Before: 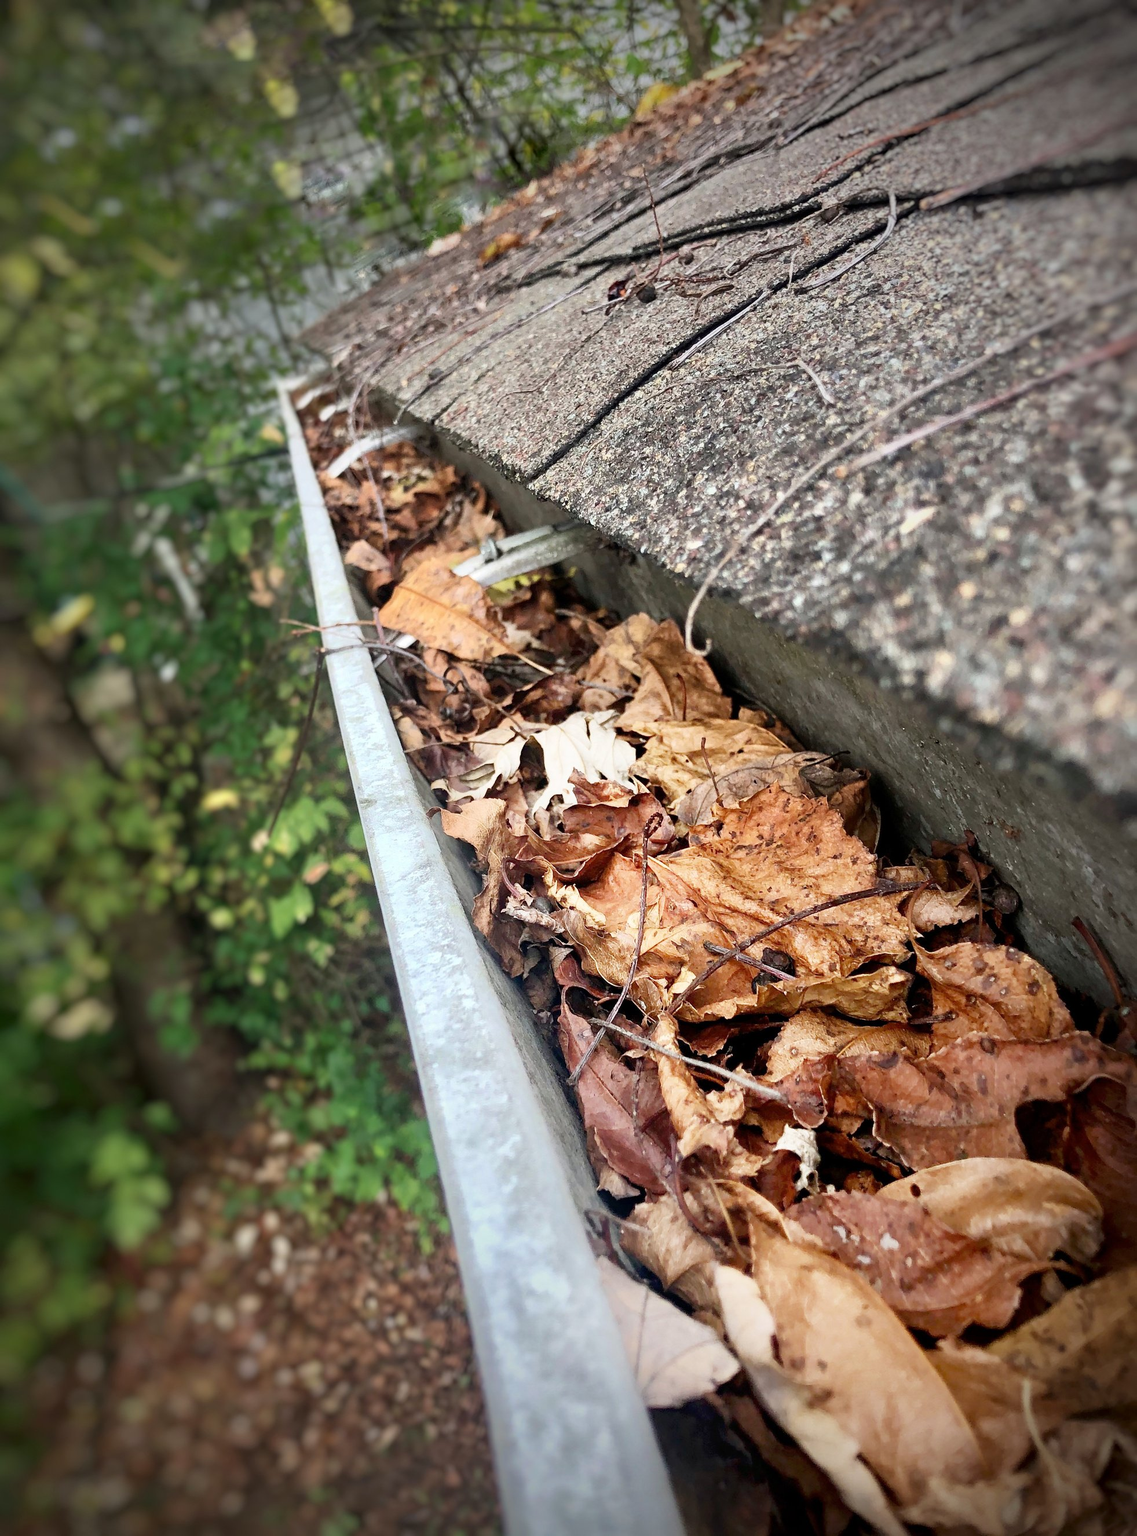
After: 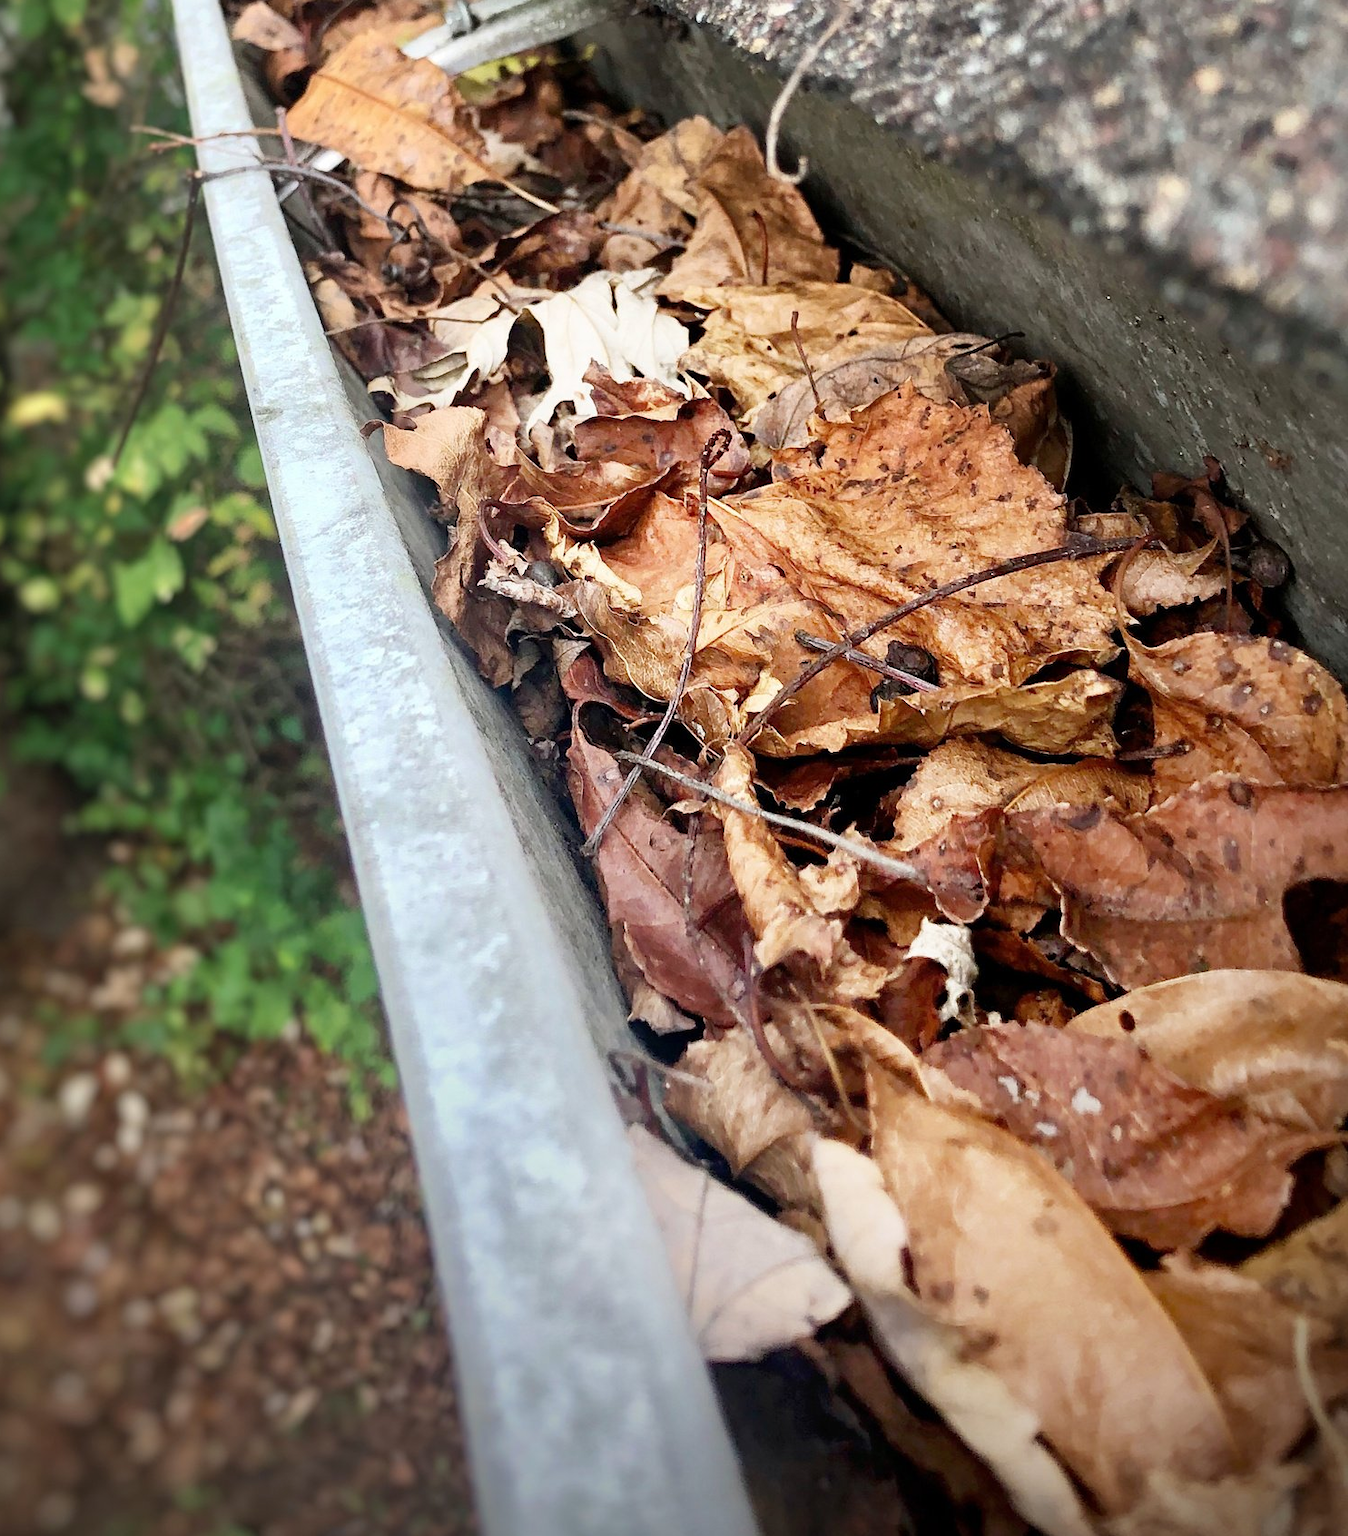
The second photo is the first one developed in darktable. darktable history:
crop and rotate: left 17.299%, top 35.115%, right 7.015%, bottom 1.024%
shadows and highlights: shadows 20.55, highlights -20.99, soften with gaussian
